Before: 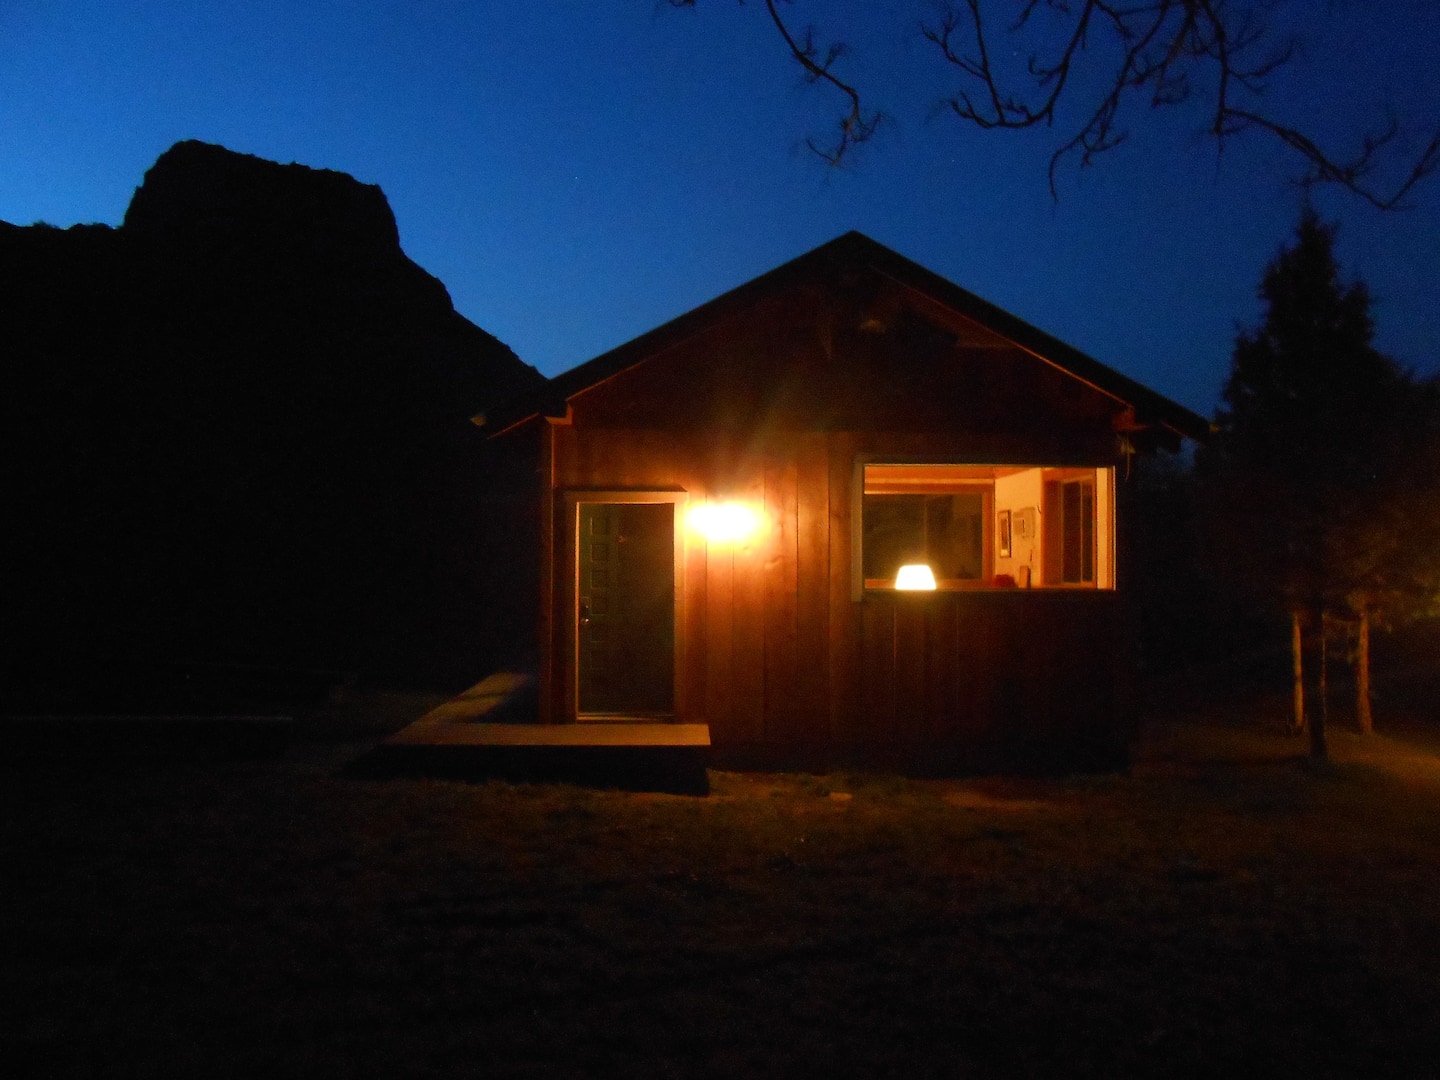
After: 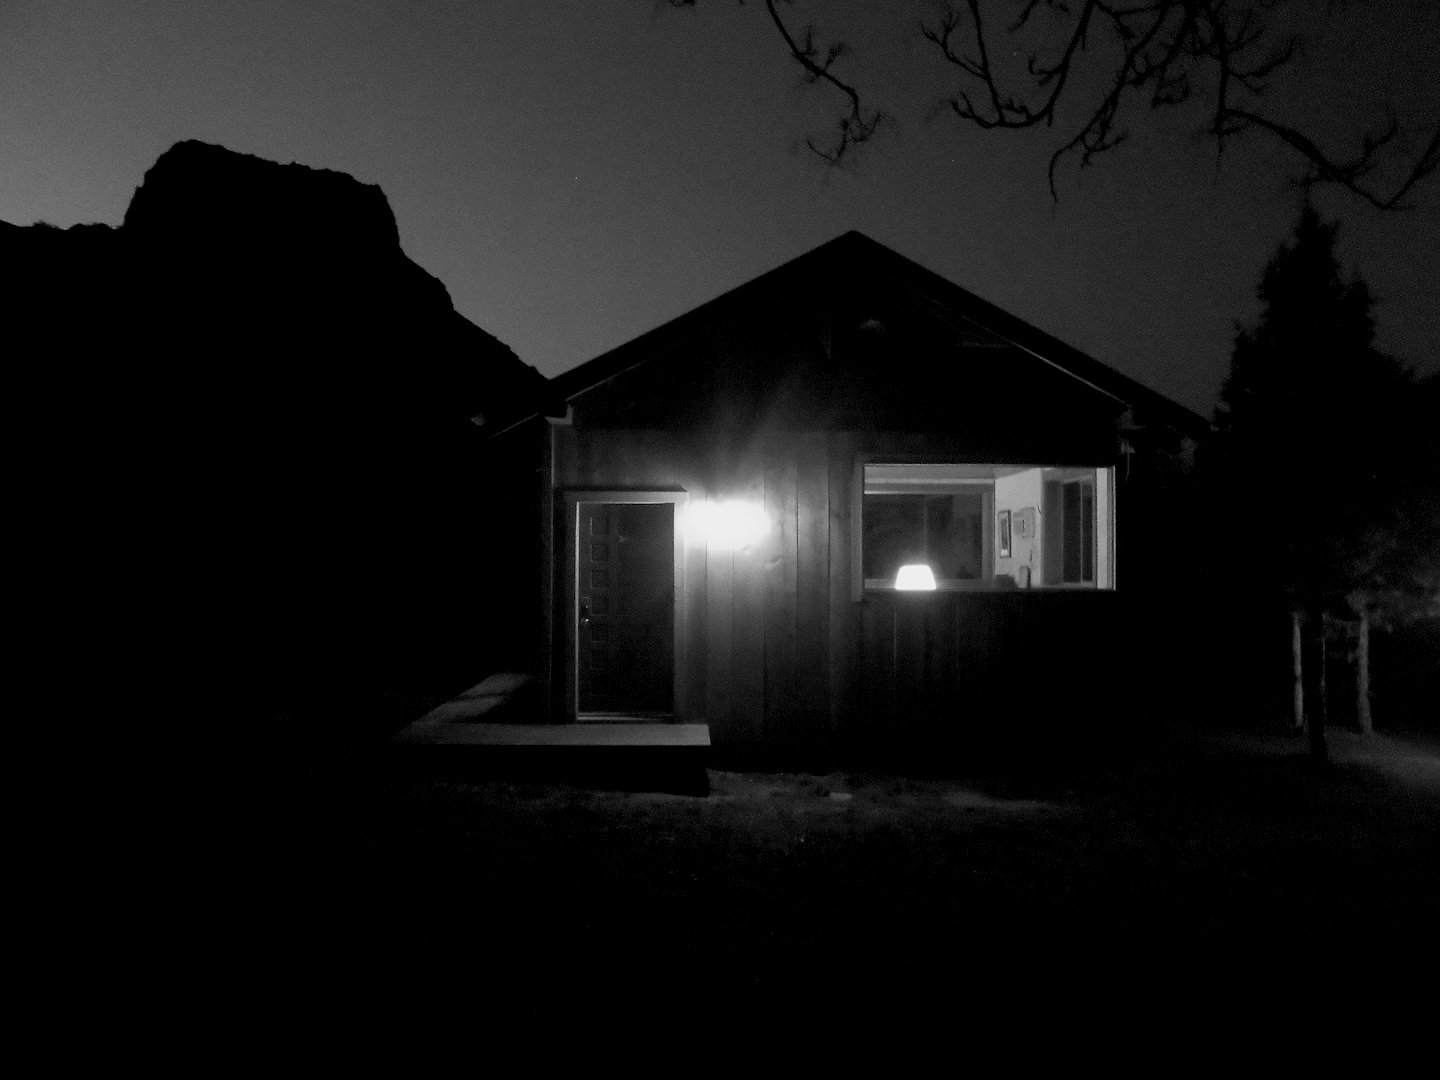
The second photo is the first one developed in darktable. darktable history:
color zones: curves: ch1 [(0, -0.394) (0.143, -0.394) (0.286, -0.394) (0.429, -0.392) (0.571, -0.391) (0.714, -0.391) (0.857, -0.391) (1, -0.394)]
exposure: black level correction 0.006, exposure -0.226 EV, compensate highlight preservation false
sharpen: amount 0.2
